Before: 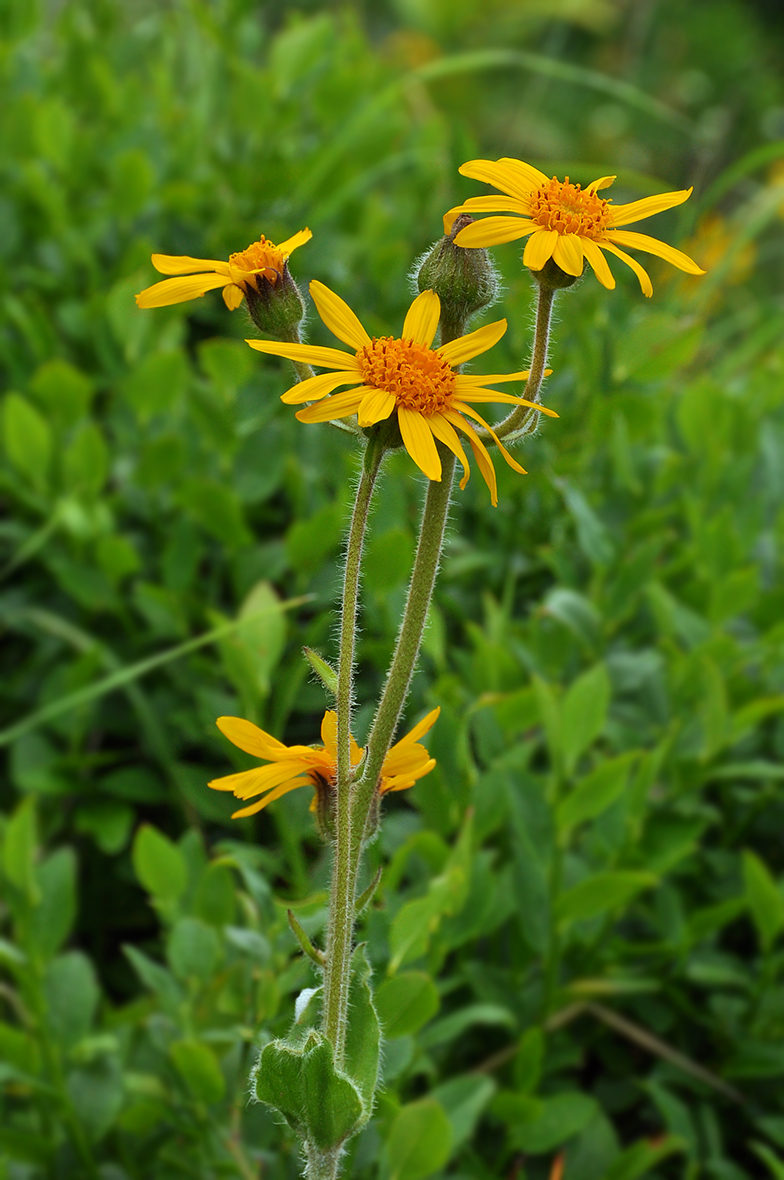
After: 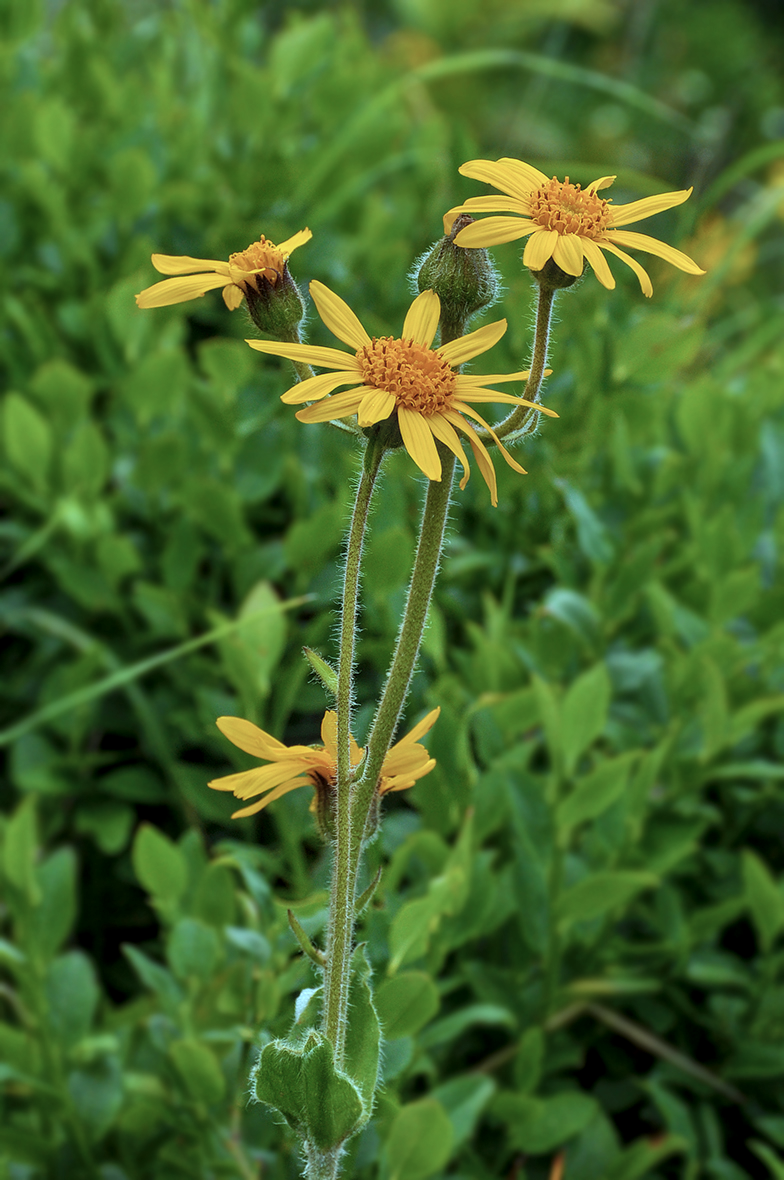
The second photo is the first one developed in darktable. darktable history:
color correction: highlights a* -12.64, highlights b* -18.1, saturation 0.7
local contrast: on, module defaults
color balance rgb: perceptual saturation grading › global saturation 25%, global vibrance 20%
